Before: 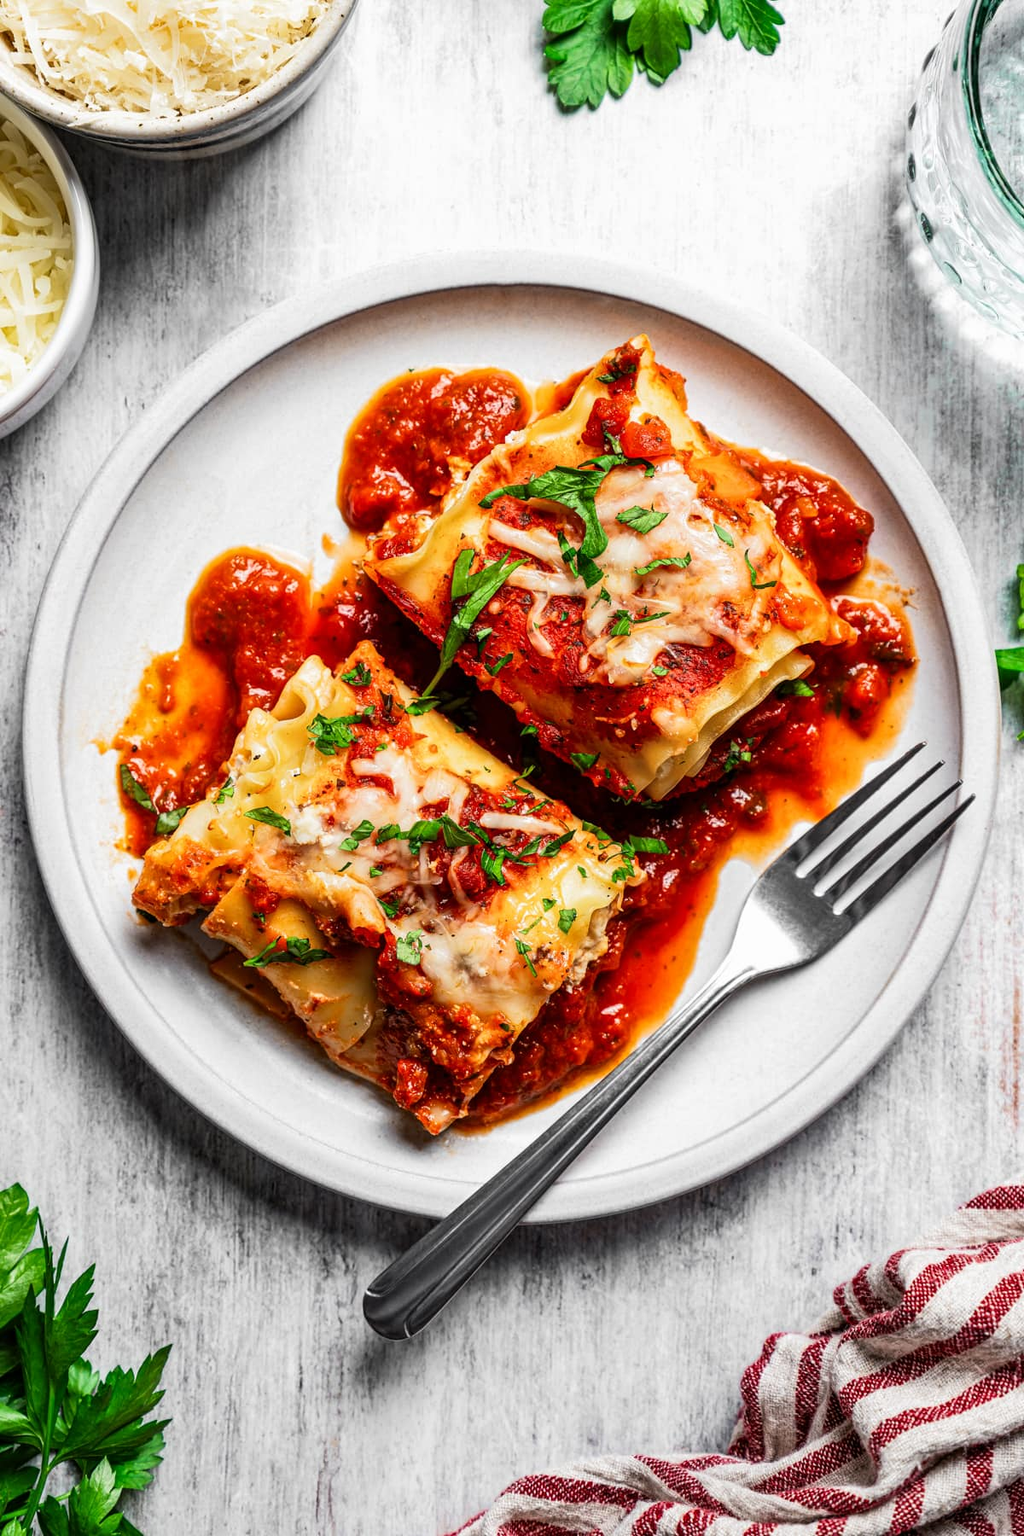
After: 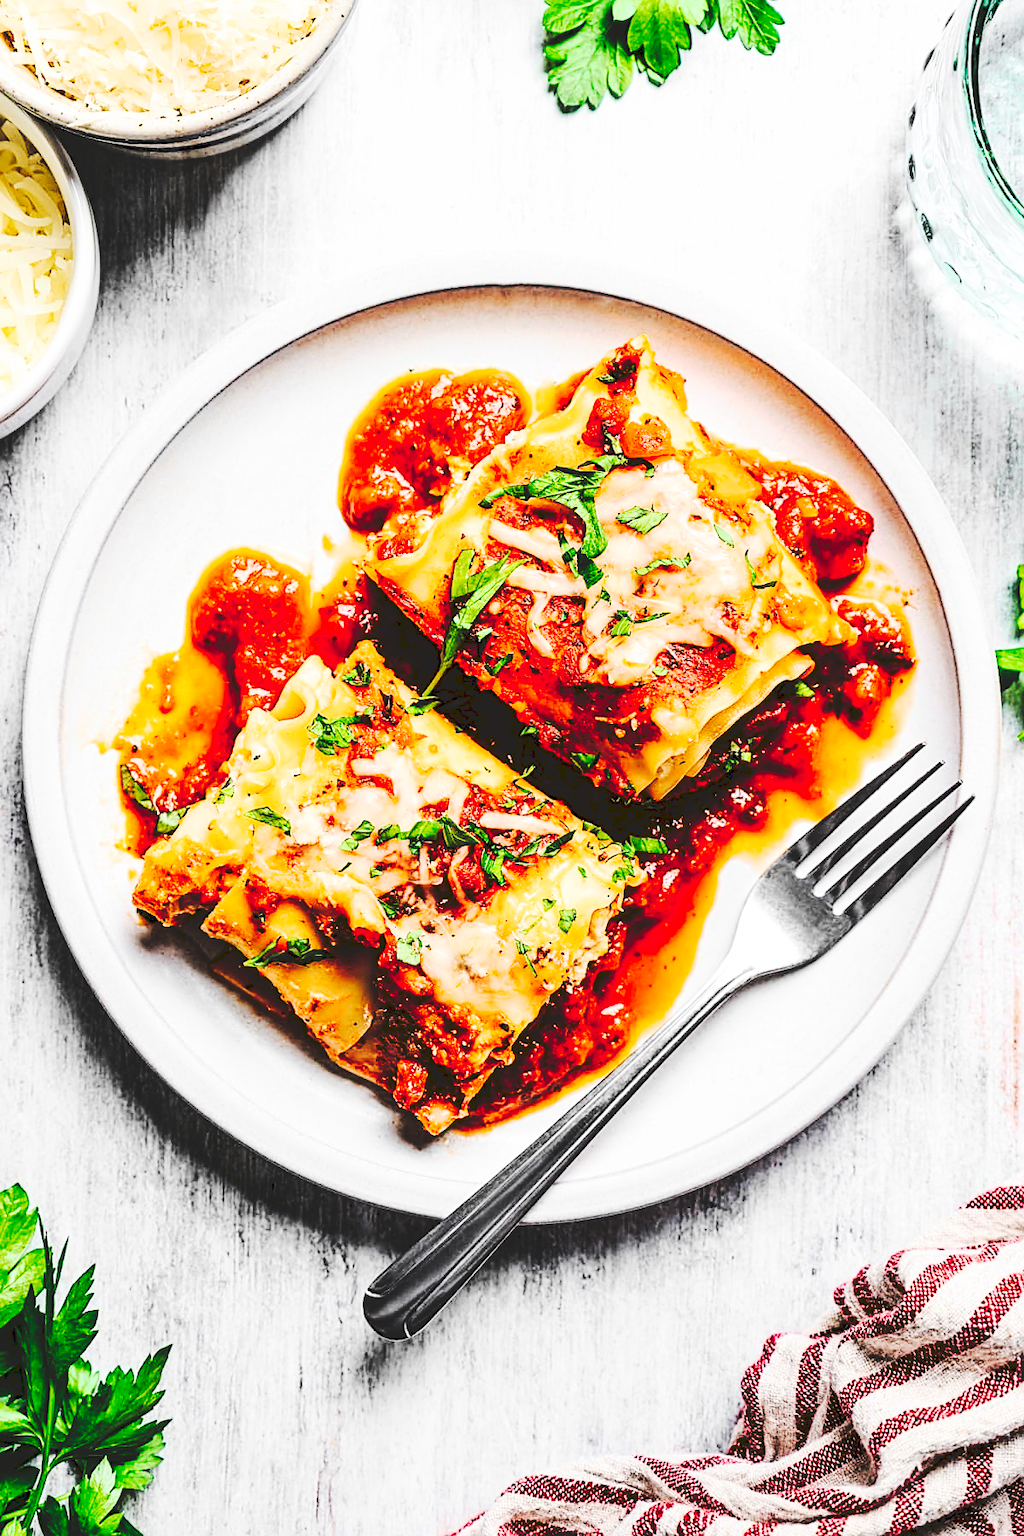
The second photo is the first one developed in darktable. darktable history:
sharpen: on, module defaults
tone curve: curves: ch0 [(0, 0) (0.003, 0.13) (0.011, 0.13) (0.025, 0.134) (0.044, 0.136) (0.069, 0.139) (0.1, 0.144) (0.136, 0.151) (0.177, 0.171) (0.224, 0.2) (0.277, 0.247) (0.335, 0.318) (0.399, 0.412) (0.468, 0.536) (0.543, 0.659) (0.623, 0.746) (0.709, 0.812) (0.801, 0.871) (0.898, 0.915) (1, 1)], preserve colors none
base curve: curves: ch0 [(0, 0) (0.028, 0.03) (0.121, 0.232) (0.46, 0.748) (0.859, 0.968) (1, 1)]
